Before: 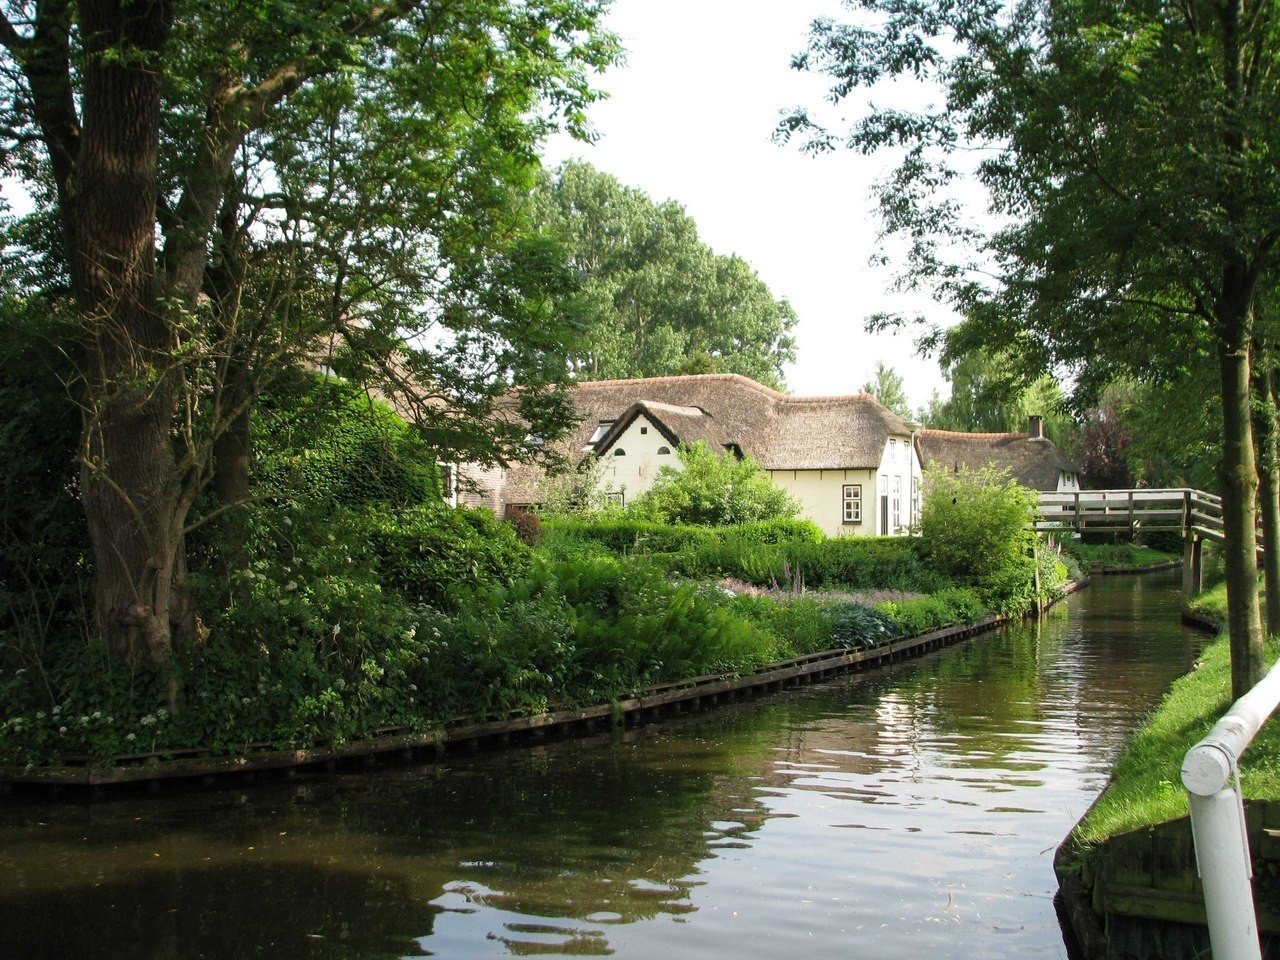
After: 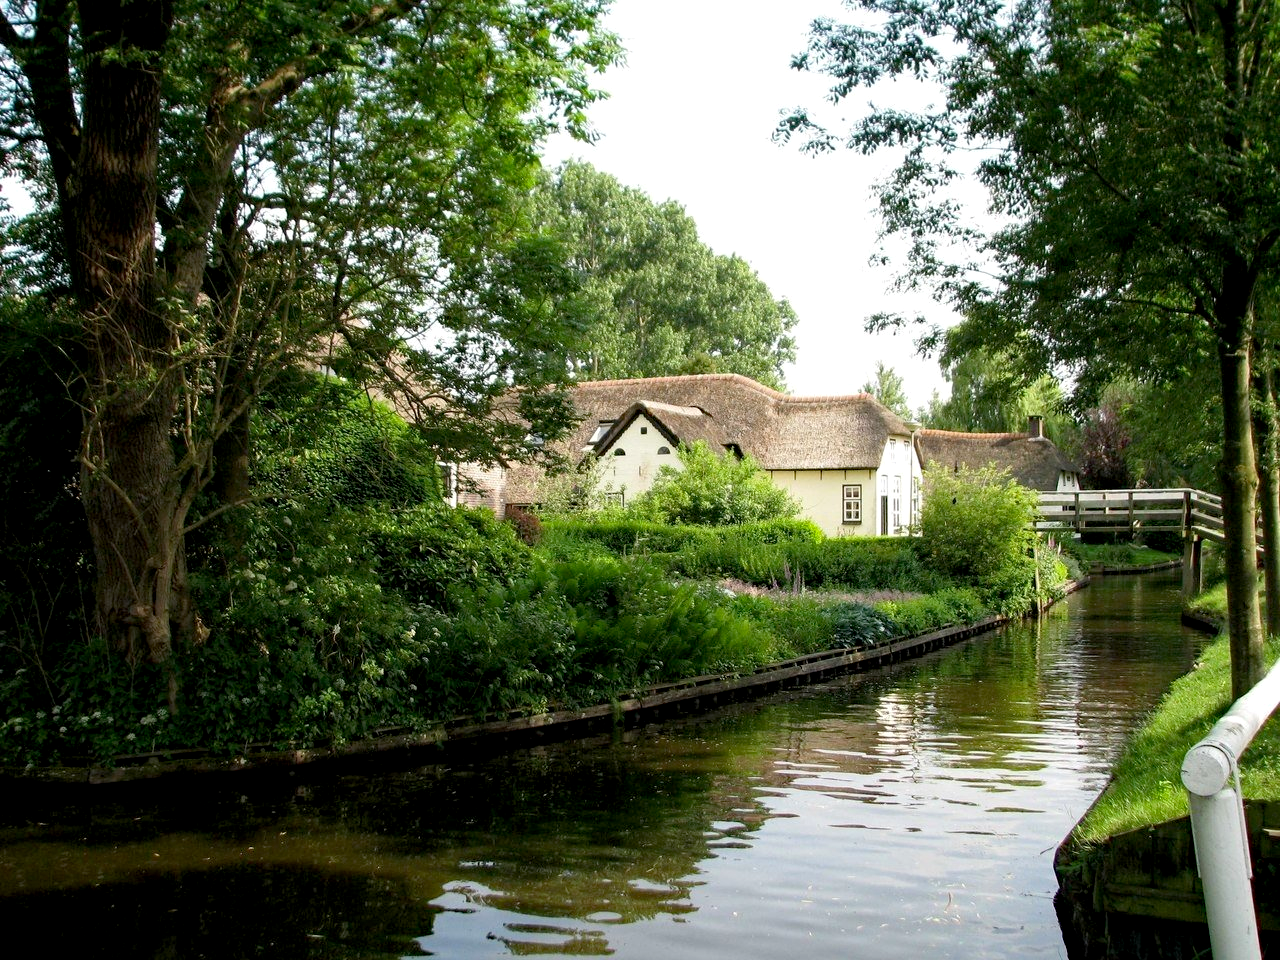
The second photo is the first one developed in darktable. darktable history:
exposure: black level correction 0.007, exposure 0.093 EV, compensate highlight preservation false
haze removal: strength 0.29, distance 0.25, compatibility mode true, adaptive false
